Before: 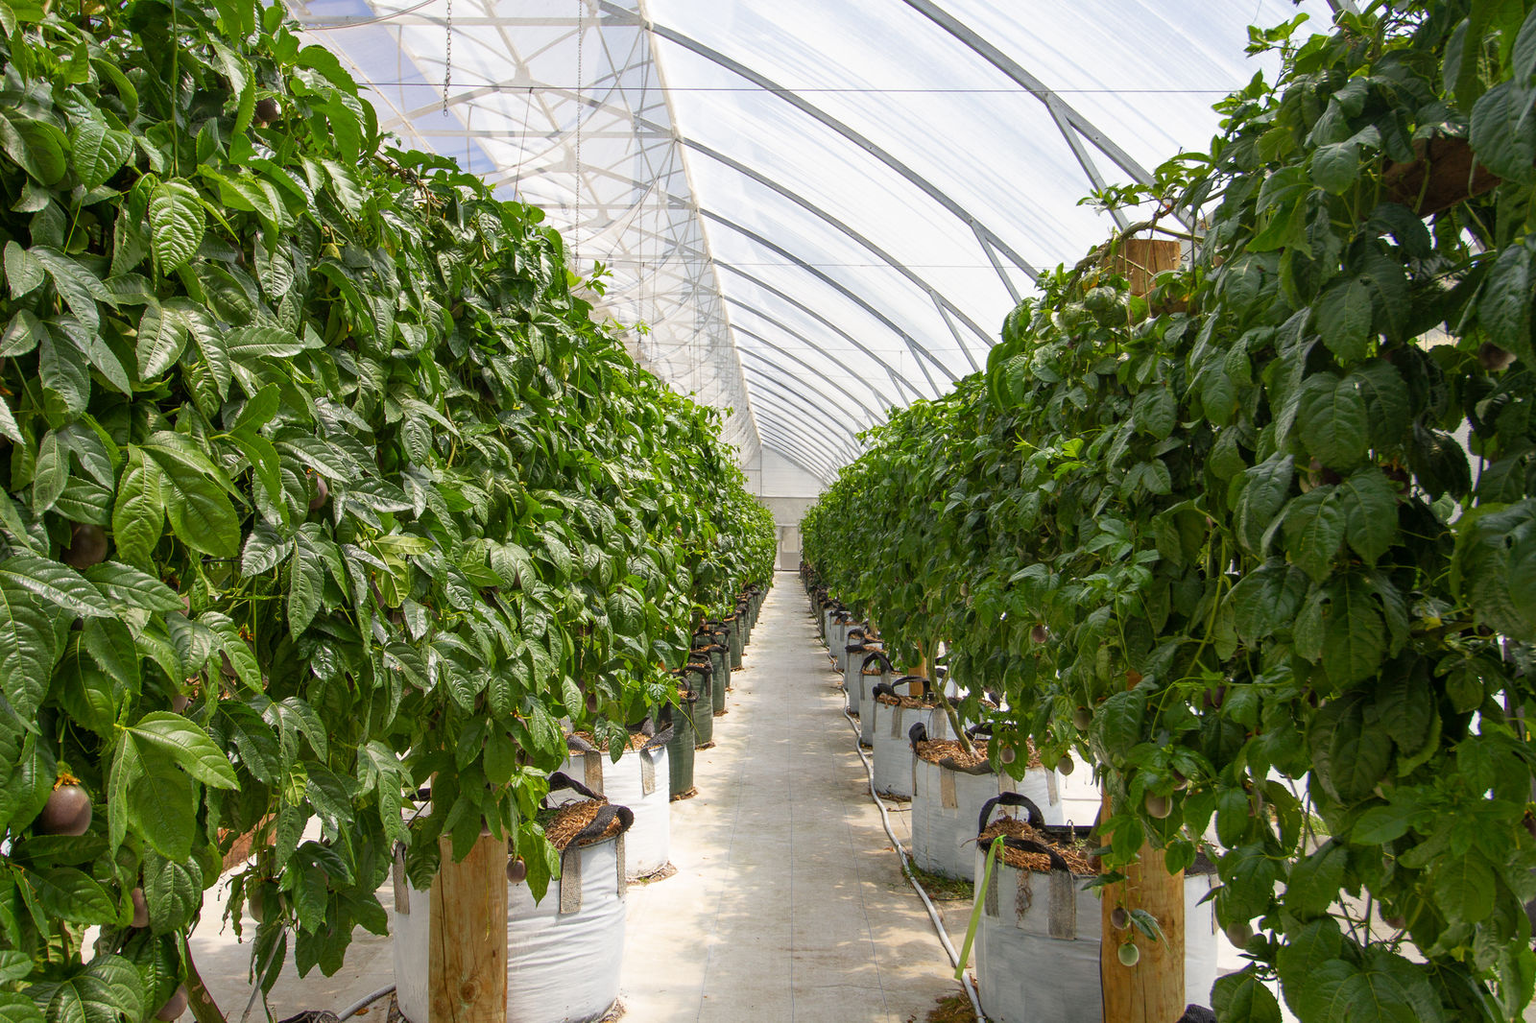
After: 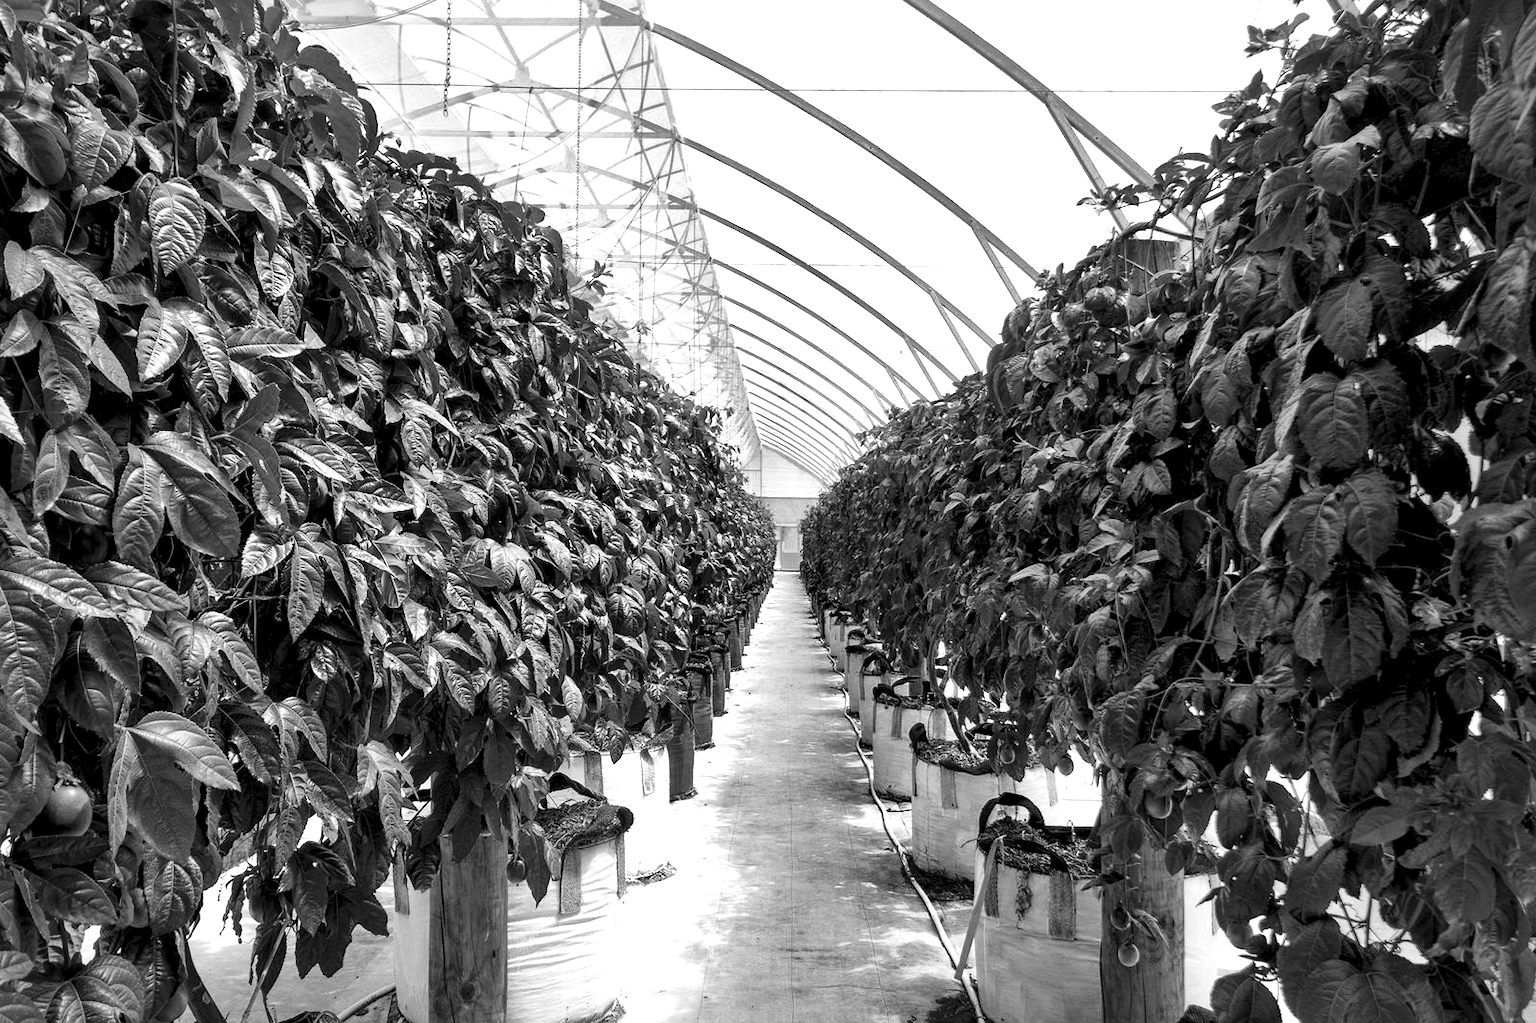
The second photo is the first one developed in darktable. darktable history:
white balance: red 0.766, blue 1.537
local contrast: mode bilateral grid, contrast 44, coarseness 69, detail 214%, midtone range 0.2
color calibration: output gray [0.267, 0.423, 0.267, 0], illuminant same as pipeline (D50), adaptation none (bypass)
